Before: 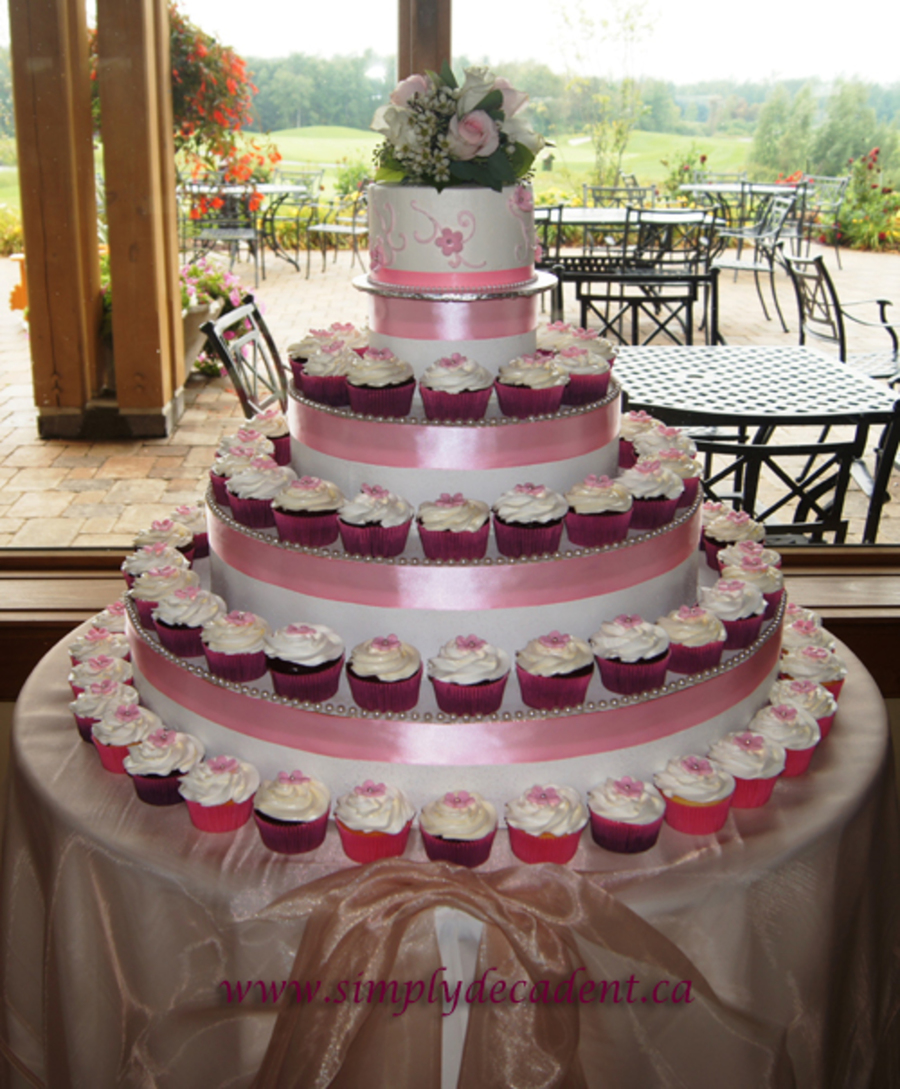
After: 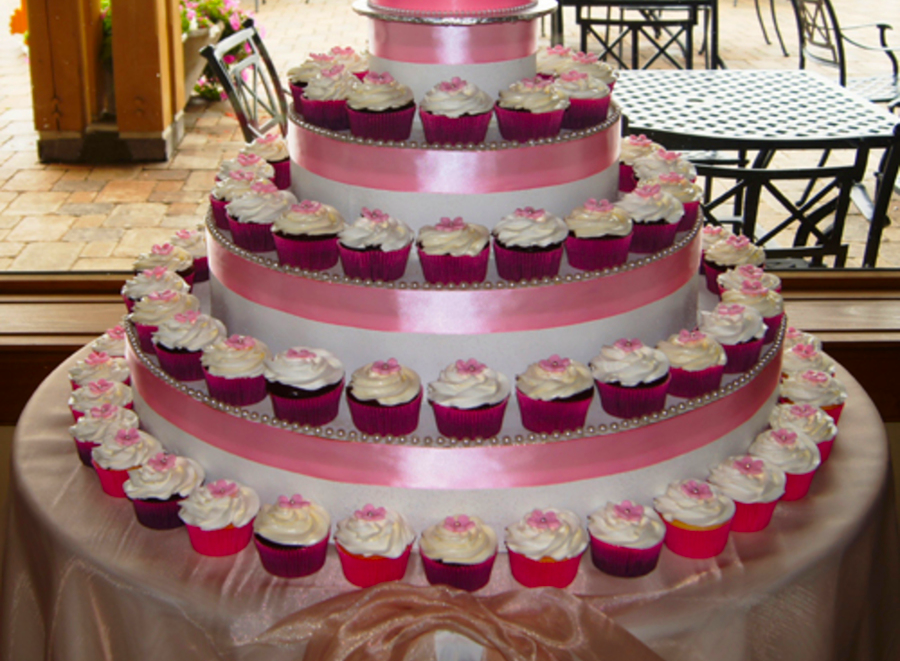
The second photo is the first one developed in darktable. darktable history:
crop and rotate: top 25.357%, bottom 13.942%
white balance: red 1, blue 1
contrast brightness saturation: brightness -0.02, saturation 0.35
